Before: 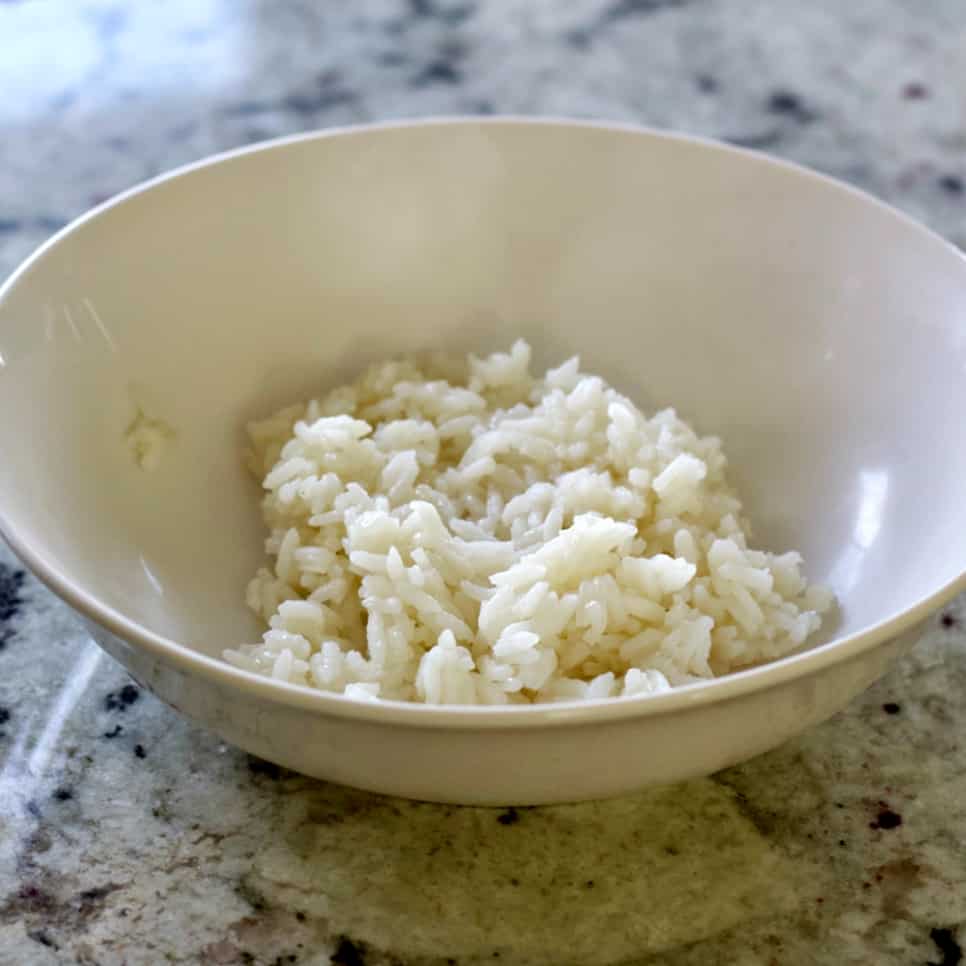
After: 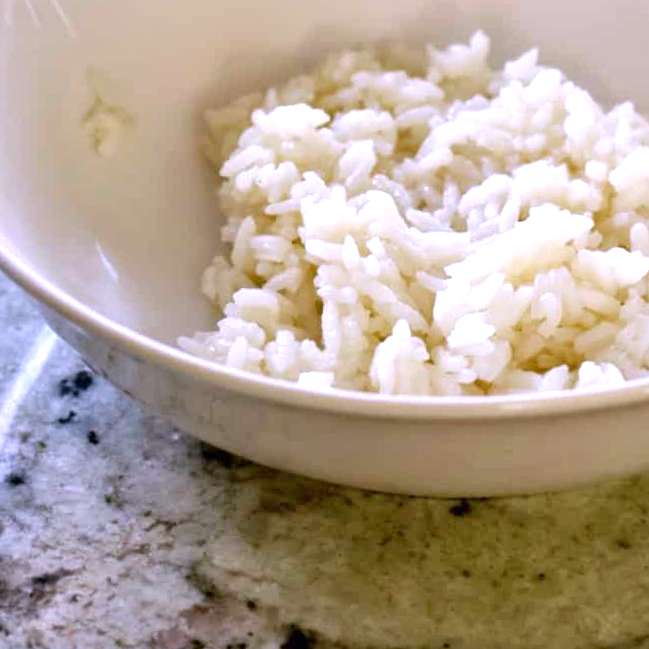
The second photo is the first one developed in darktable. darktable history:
crop and rotate: angle -0.82°, left 3.85%, top 31.828%, right 27.992%
exposure: black level correction 0, exposure 0.5 EV, compensate exposure bias true, compensate highlight preservation false
white balance: red 1.042, blue 1.17
